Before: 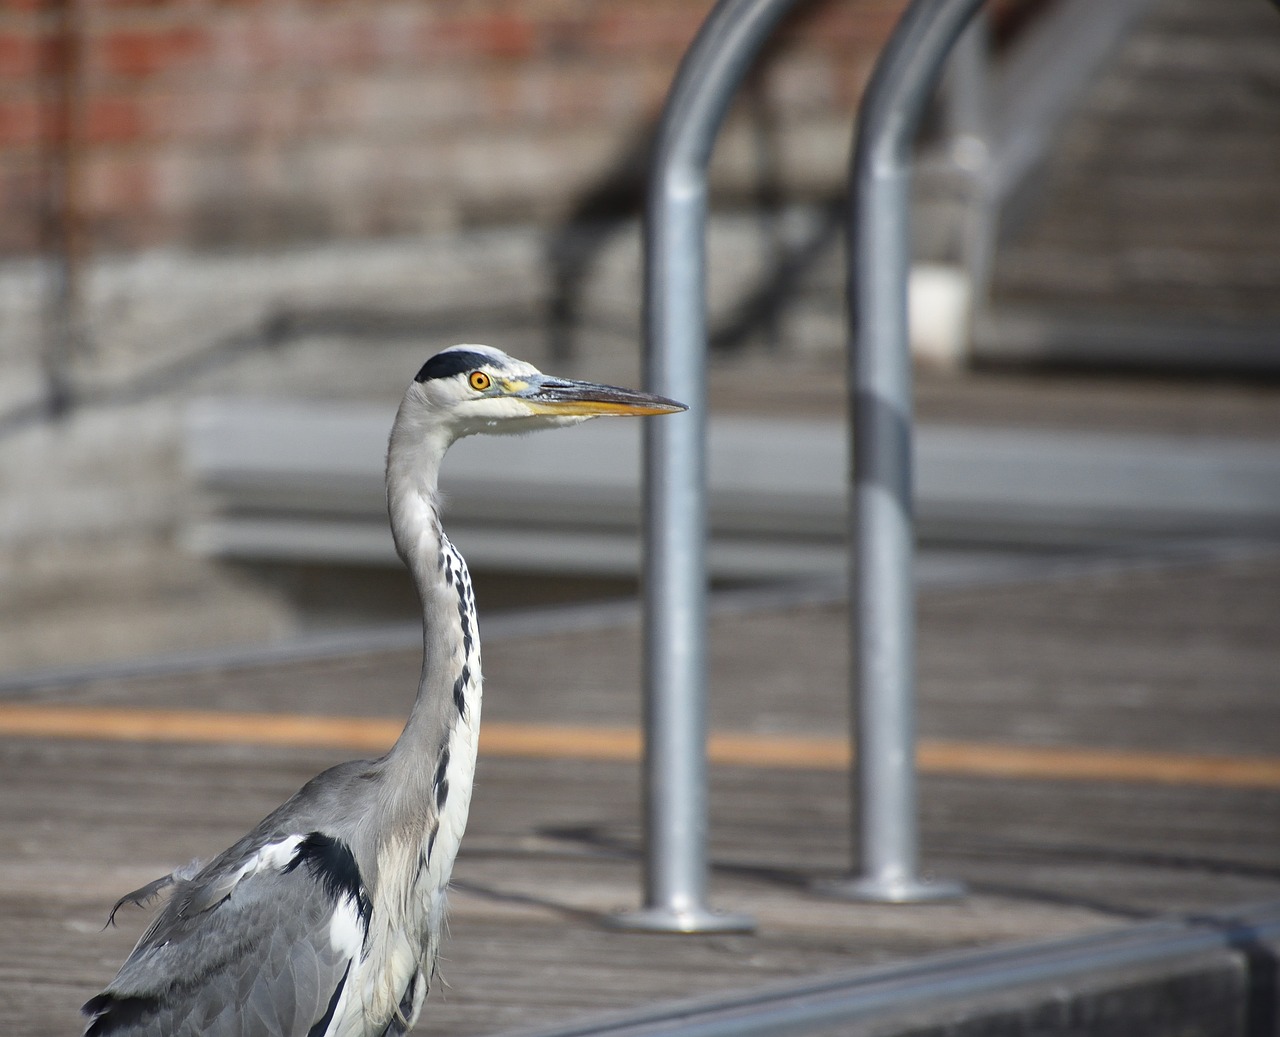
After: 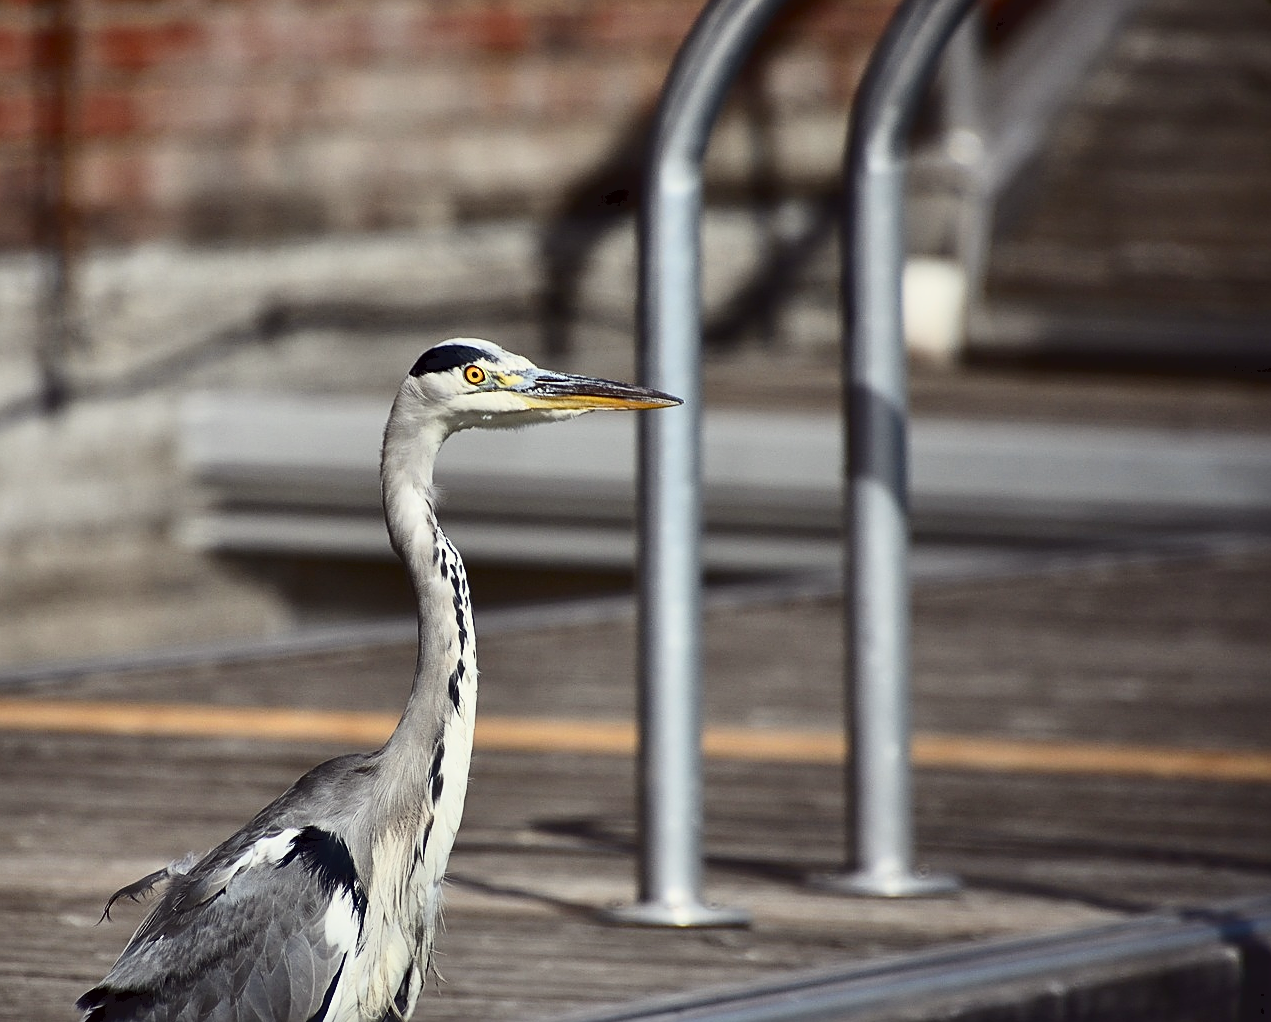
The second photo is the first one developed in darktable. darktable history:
shadows and highlights: shadows 36.27, highlights -26.64, soften with gaussian
exposure: black level correction 0.009, exposure -0.631 EV, compensate highlight preservation false
sharpen: on, module defaults
color correction: highlights a* -1.11, highlights b* 4.49, shadows a* 3.54
crop: left 0.449%, top 0.635%, right 0.216%, bottom 0.797%
contrast brightness saturation: contrast 0.199, brightness 0.145, saturation 0.138
tone curve: curves: ch0 [(0, 0) (0.003, 0.047) (0.011, 0.047) (0.025, 0.049) (0.044, 0.051) (0.069, 0.055) (0.1, 0.066) (0.136, 0.089) (0.177, 0.12) (0.224, 0.155) (0.277, 0.205) (0.335, 0.281) (0.399, 0.37) (0.468, 0.47) (0.543, 0.574) (0.623, 0.687) (0.709, 0.801) (0.801, 0.89) (0.898, 0.963) (1, 1)], color space Lab, independent channels, preserve colors none
